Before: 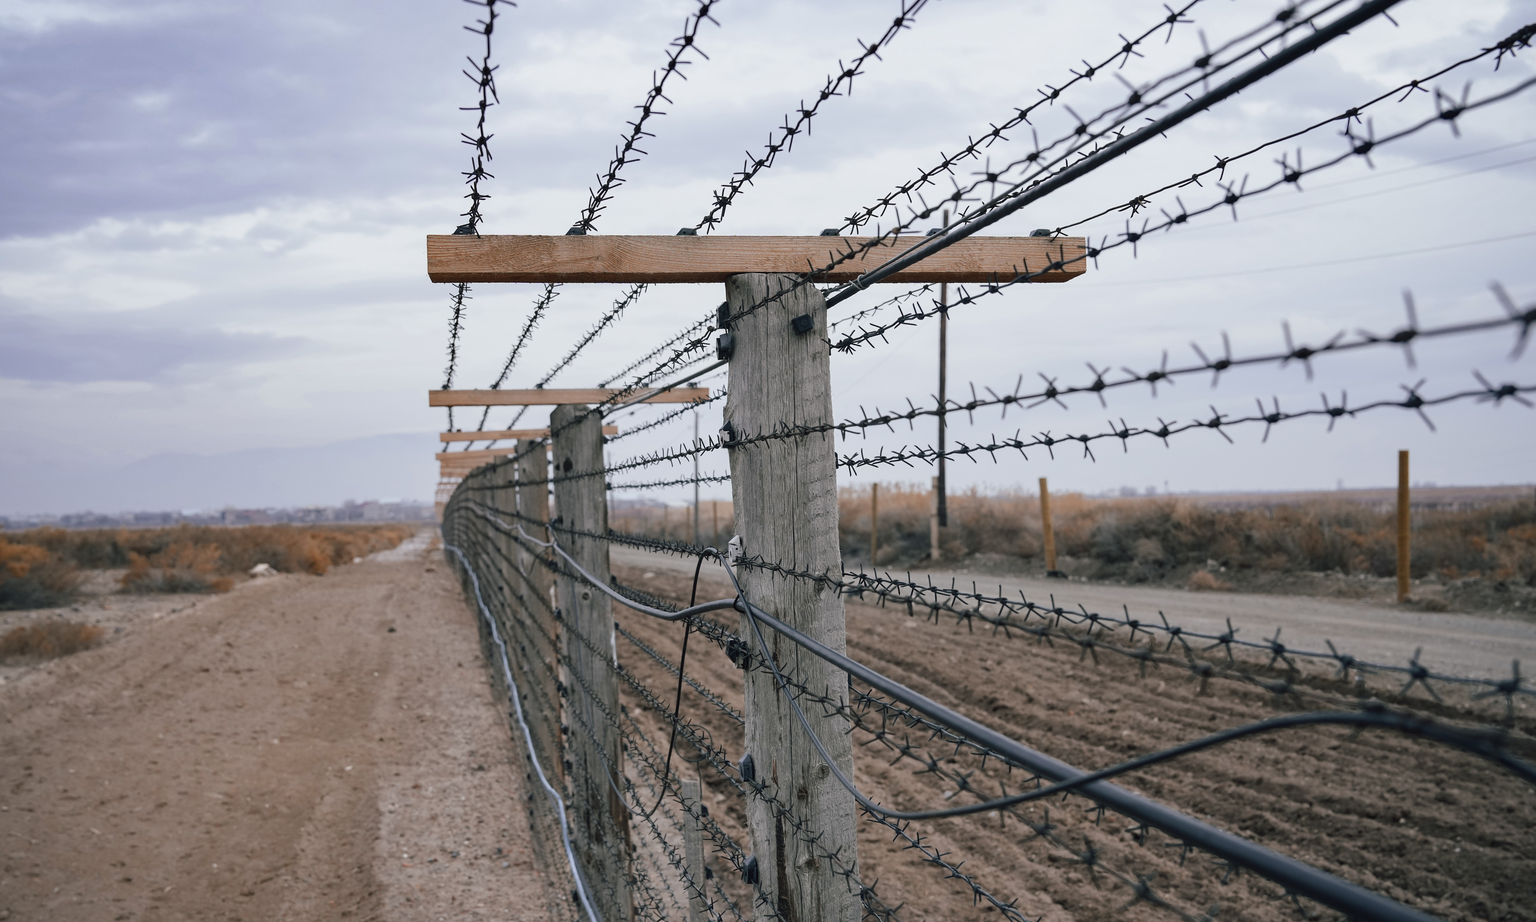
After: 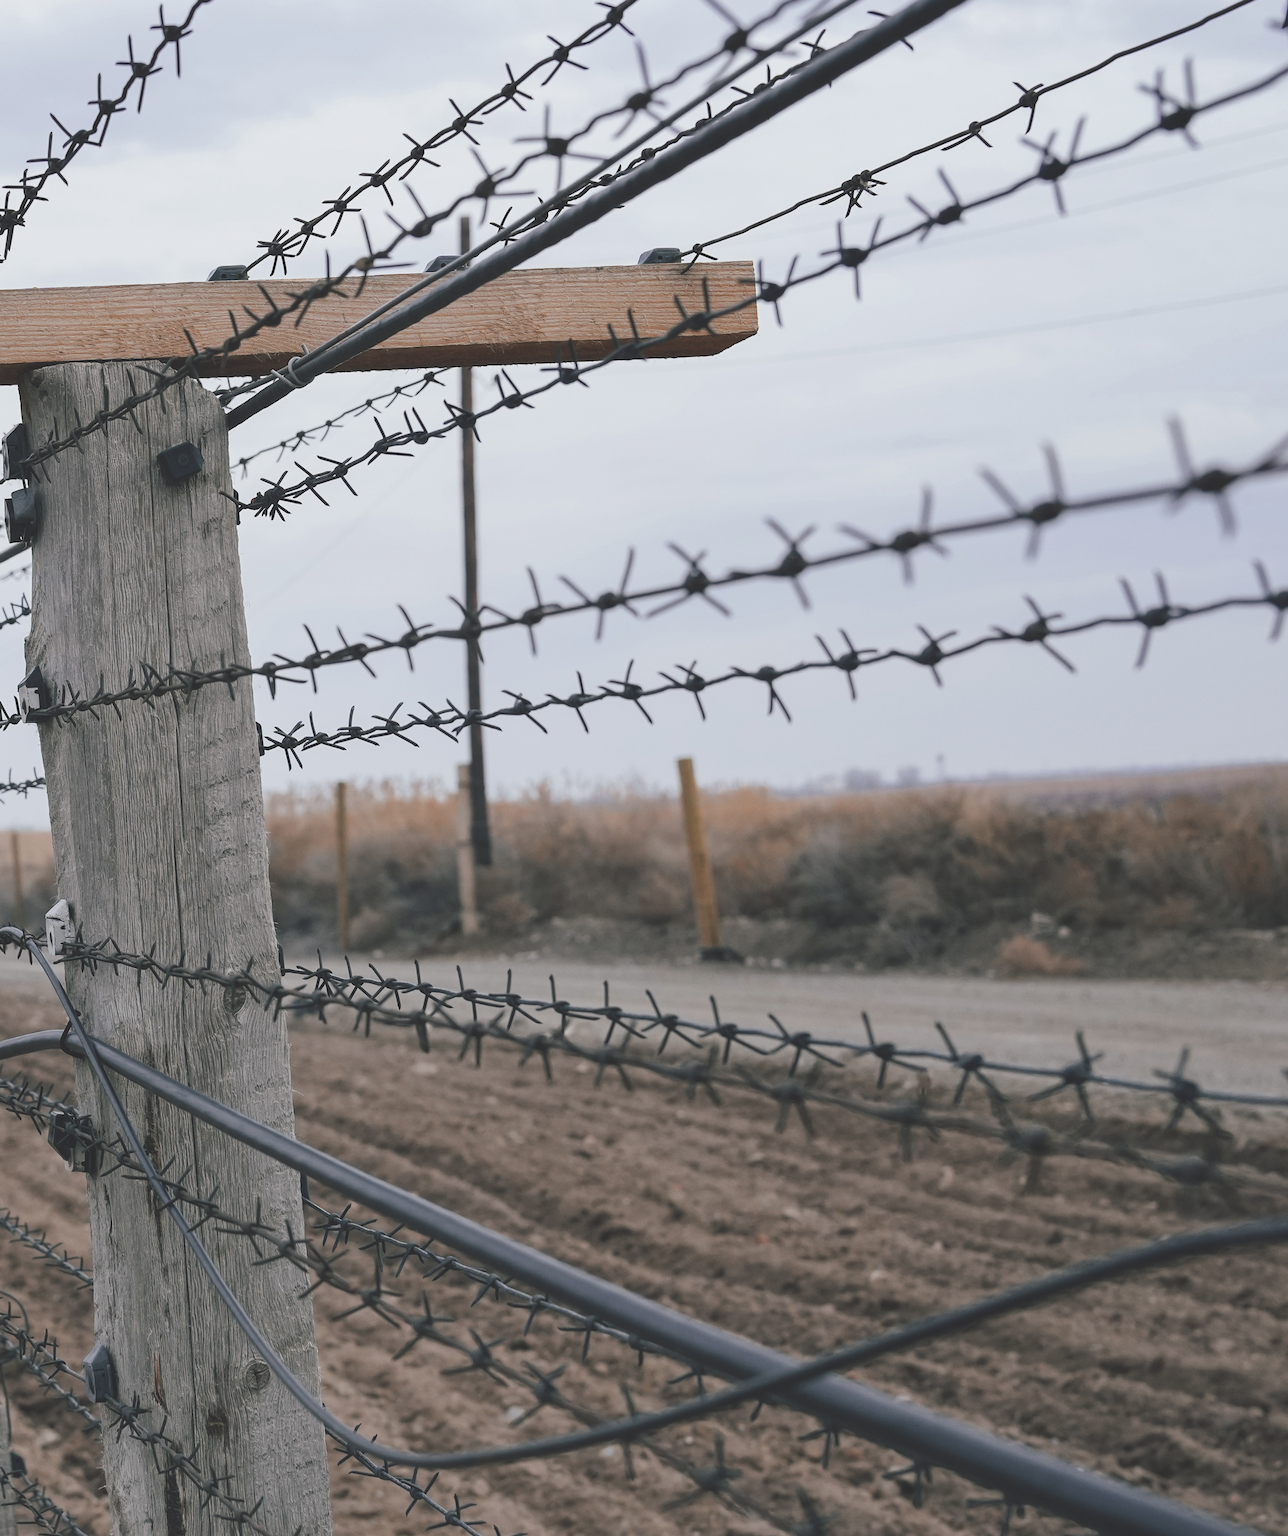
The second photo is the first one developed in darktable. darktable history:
rotate and perspective: rotation -2.22°, lens shift (horizontal) -0.022, automatic cropping off
crop: left 45.721%, top 13.393%, right 14.118%, bottom 10.01%
exposure: black level correction -0.023, exposure -0.039 EV, compensate highlight preservation false
